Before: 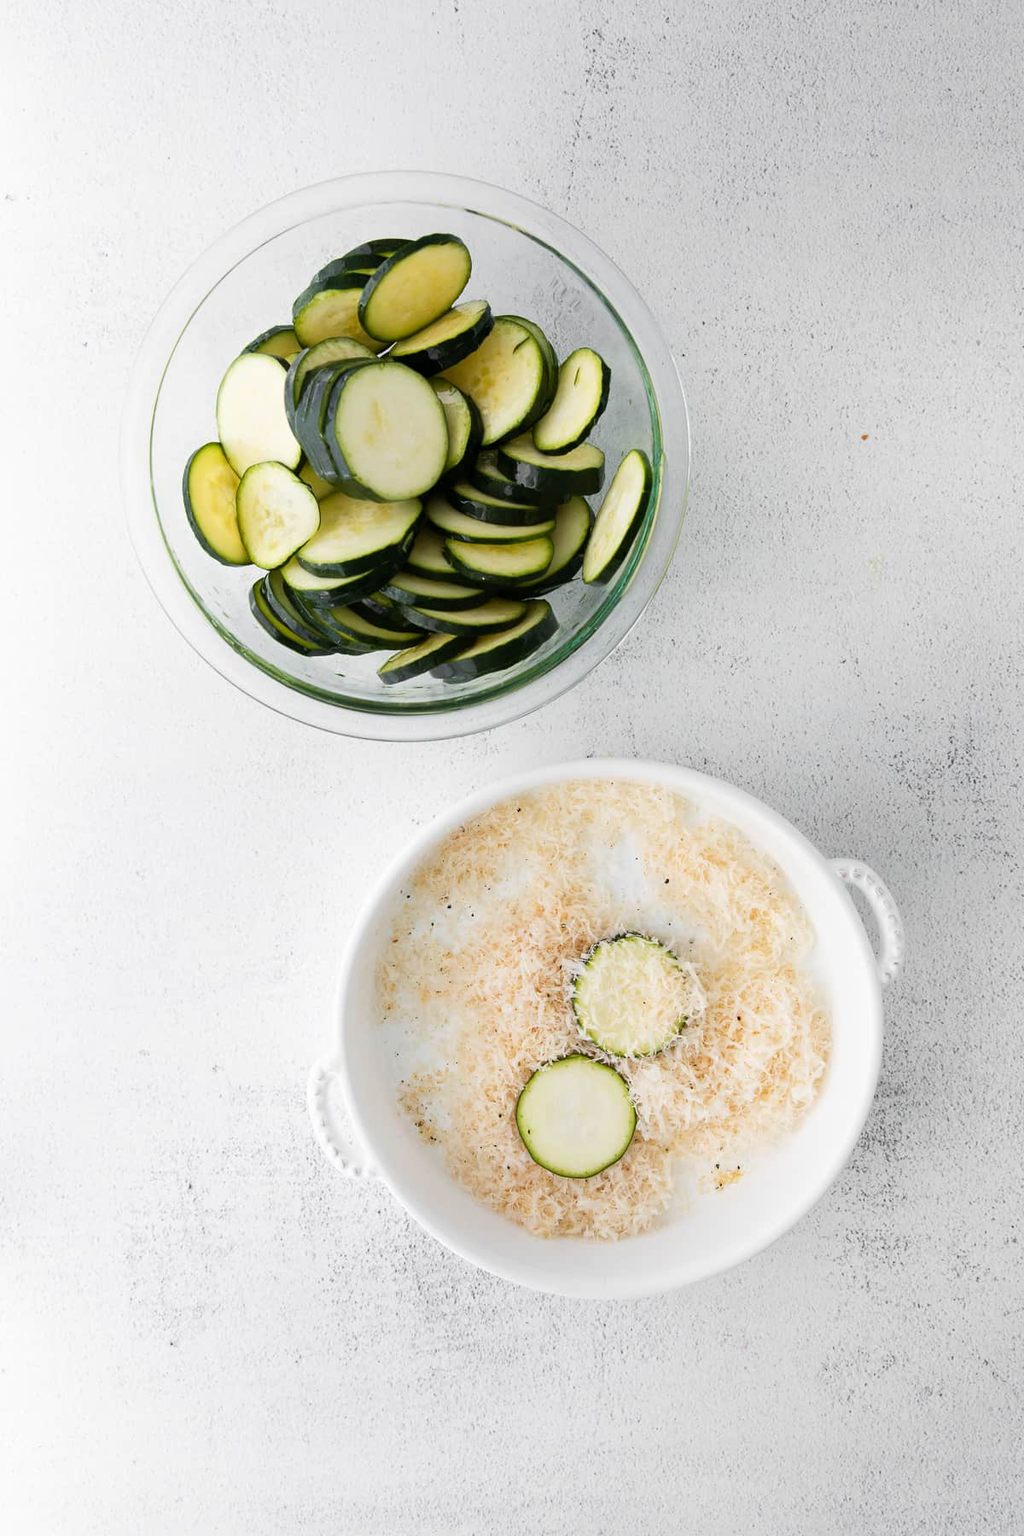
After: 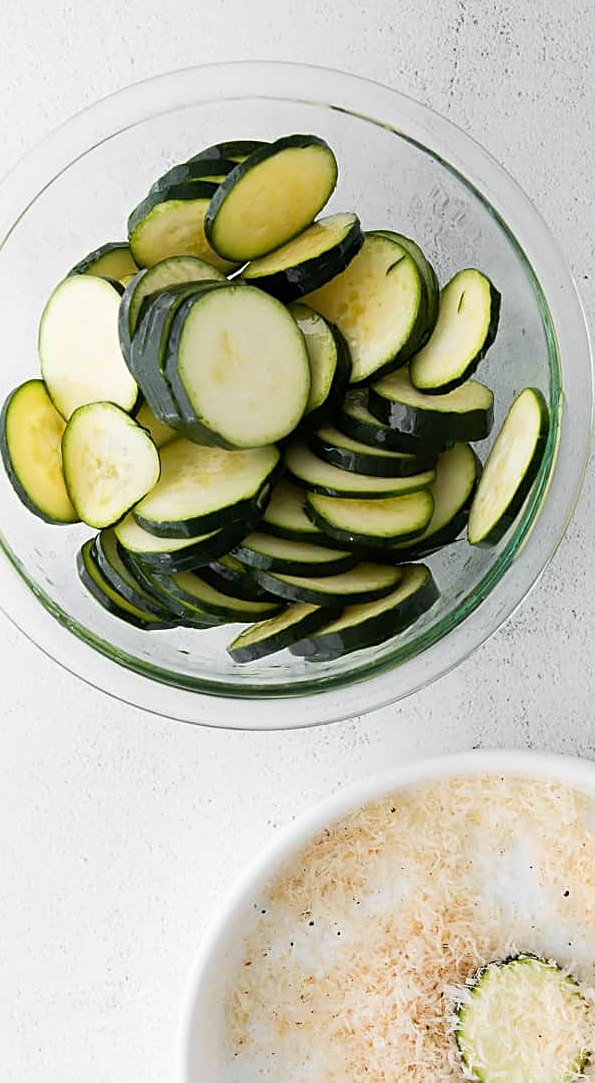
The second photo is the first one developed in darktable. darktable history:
sharpen: on, module defaults
crop: left 17.926%, top 7.725%, right 32.447%, bottom 32.065%
